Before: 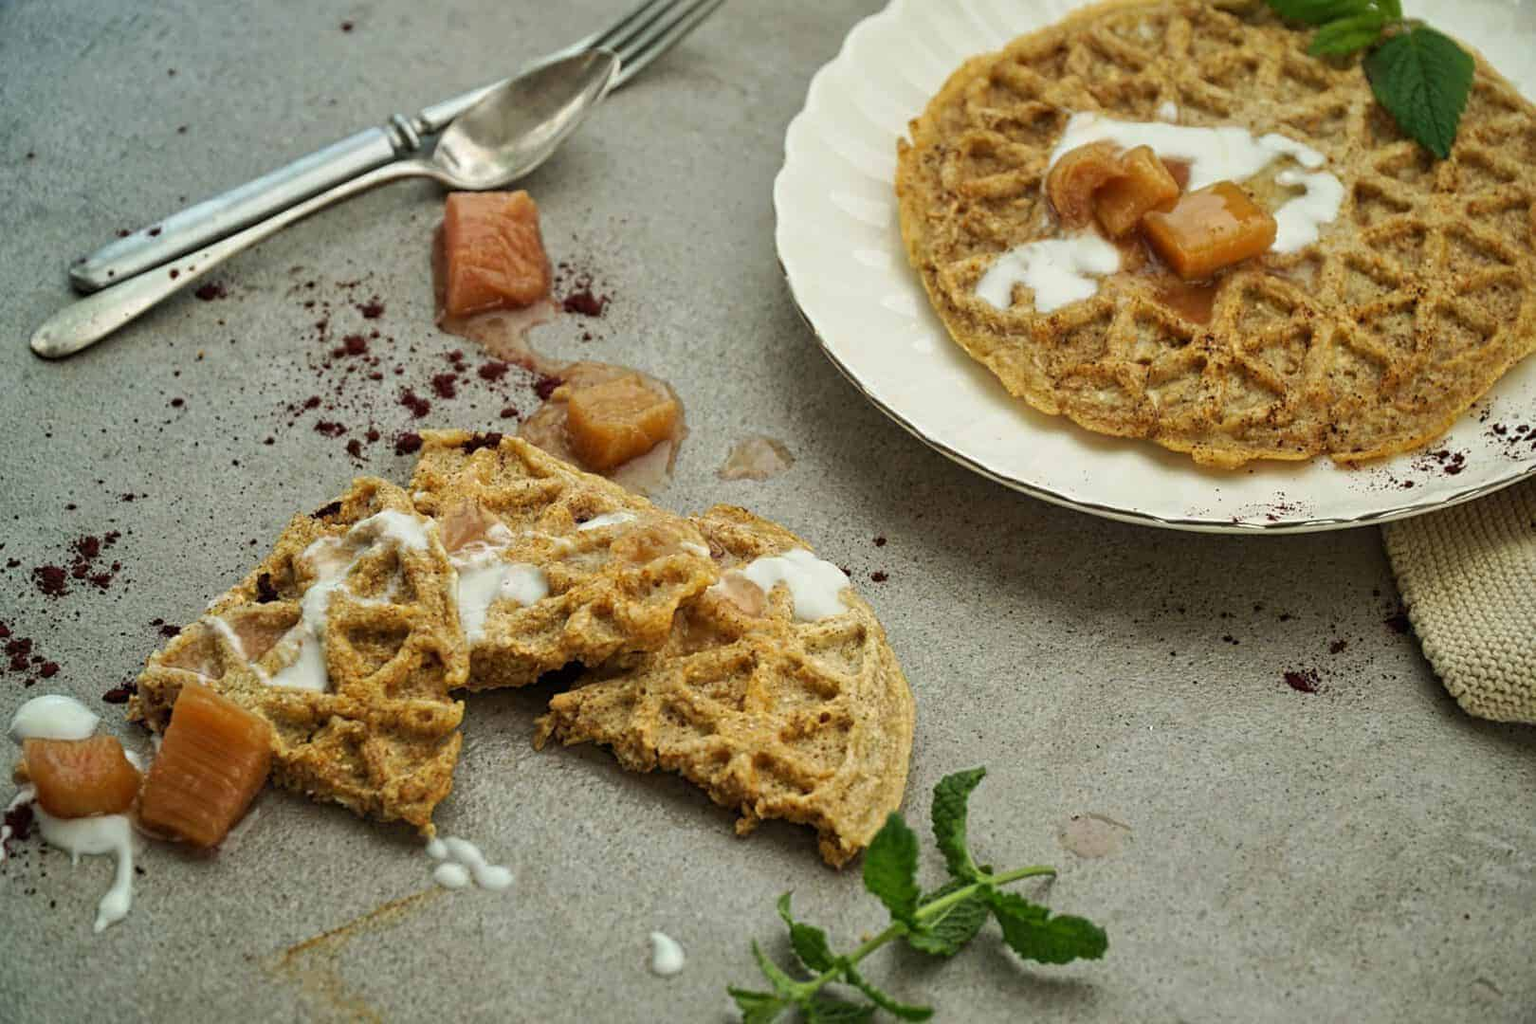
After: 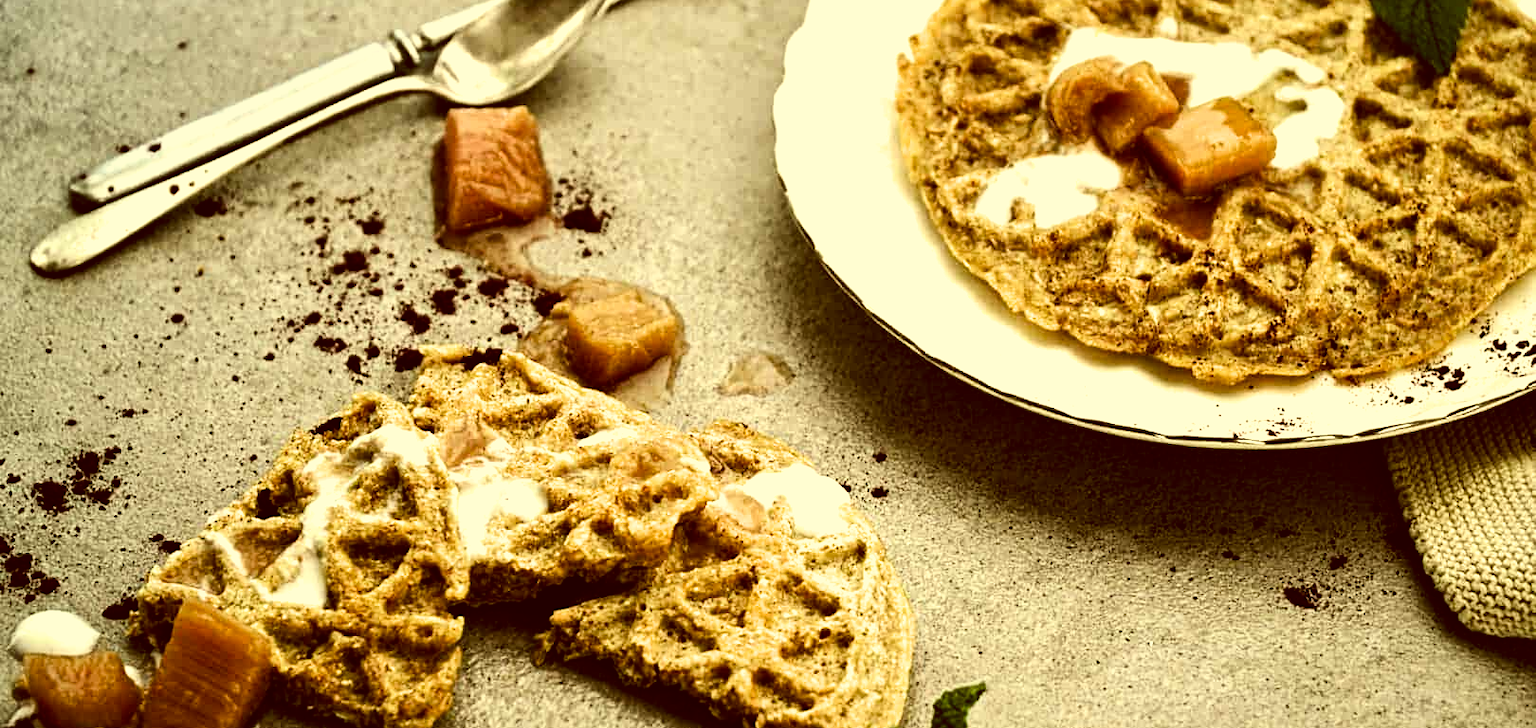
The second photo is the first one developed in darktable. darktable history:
filmic rgb: black relative exposure -7.98 EV, white relative exposure 2.19 EV, hardness 6.97
color correction: highlights a* 1.01, highlights b* 23.6, shadows a* 15.31, shadows b* 24.46
color balance rgb: shadows lift › chroma 2.834%, shadows lift › hue 189.53°, linear chroma grading › global chroma -15.995%, perceptual saturation grading › global saturation 14.073%, perceptual saturation grading › highlights -24.909%, perceptual saturation grading › shadows 25.359%, perceptual brilliance grading › highlights 18.12%, perceptual brilliance grading › mid-tones 32.497%, perceptual brilliance grading › shadows -31.008%
crop and rotate: top 8.267%, bottom 20.587%
